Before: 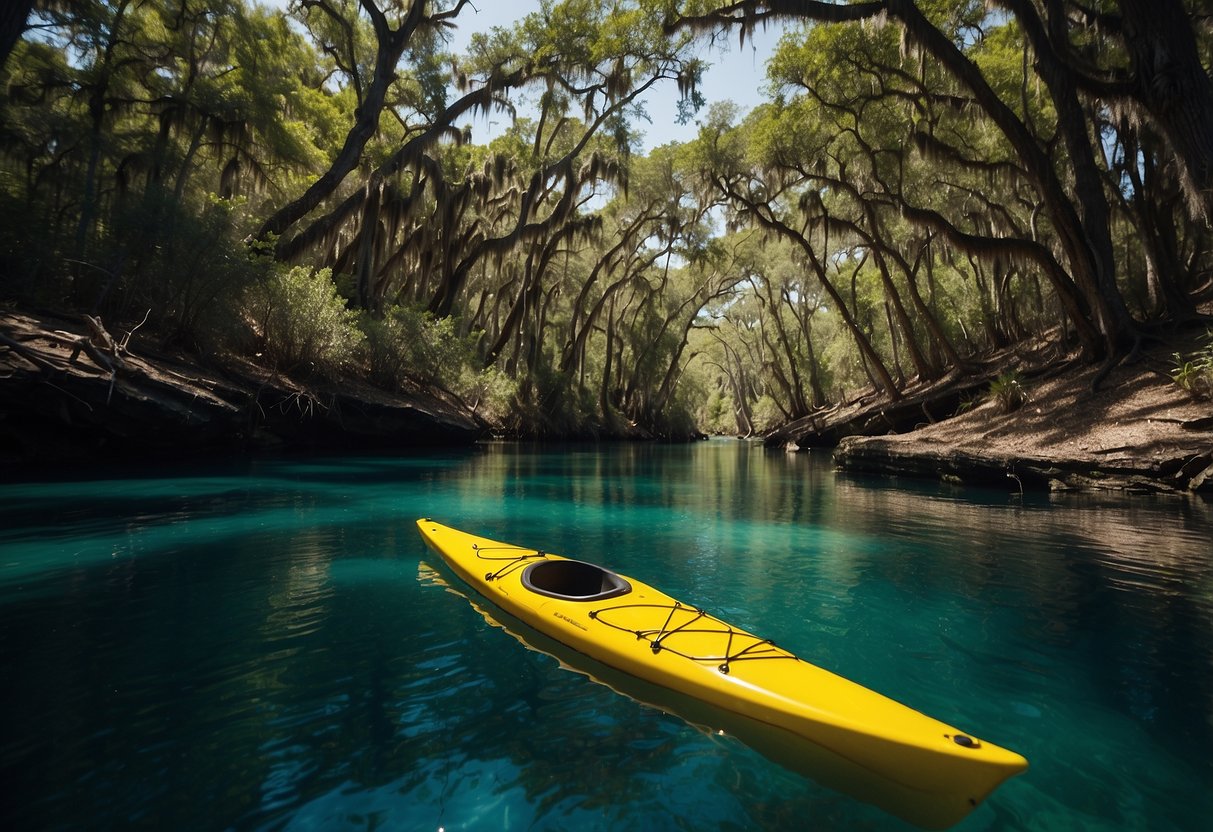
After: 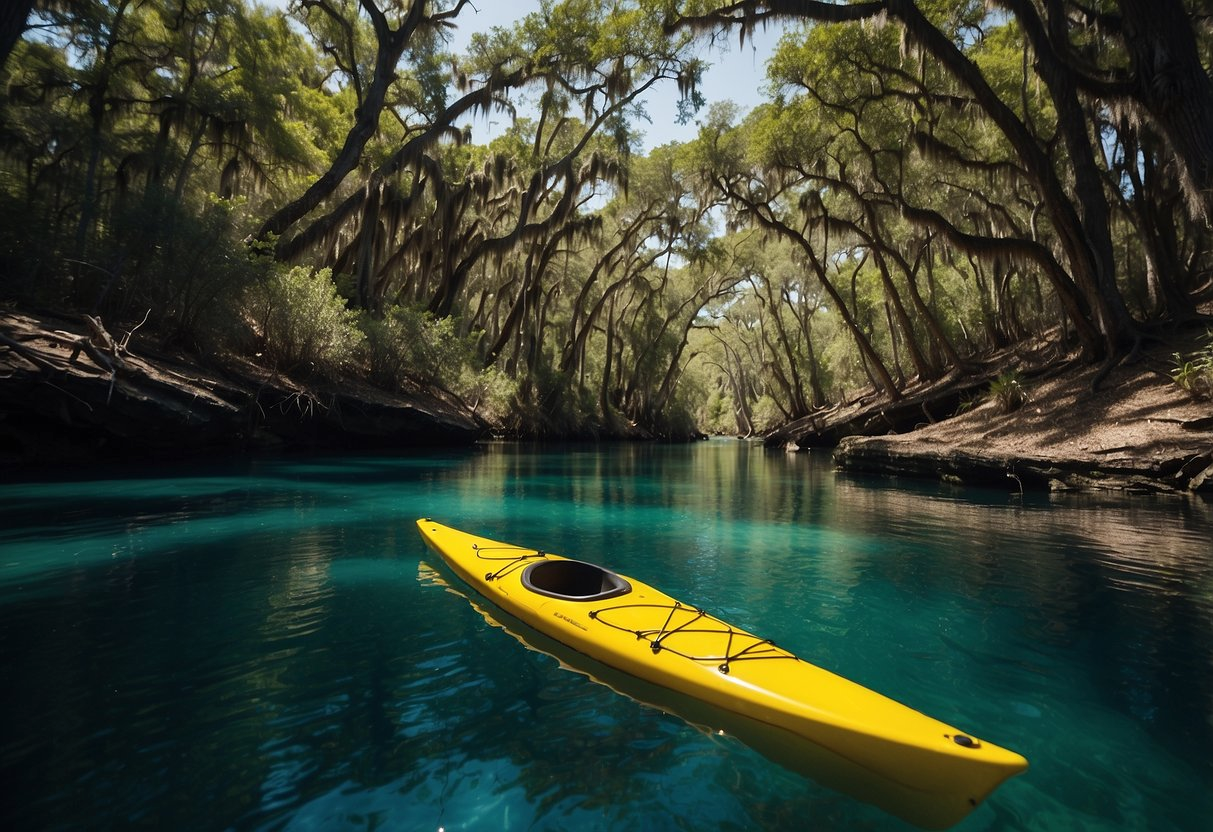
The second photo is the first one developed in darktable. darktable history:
shadows and highlights: shadows 20.77, highlights -82.05, soften with gaussian
